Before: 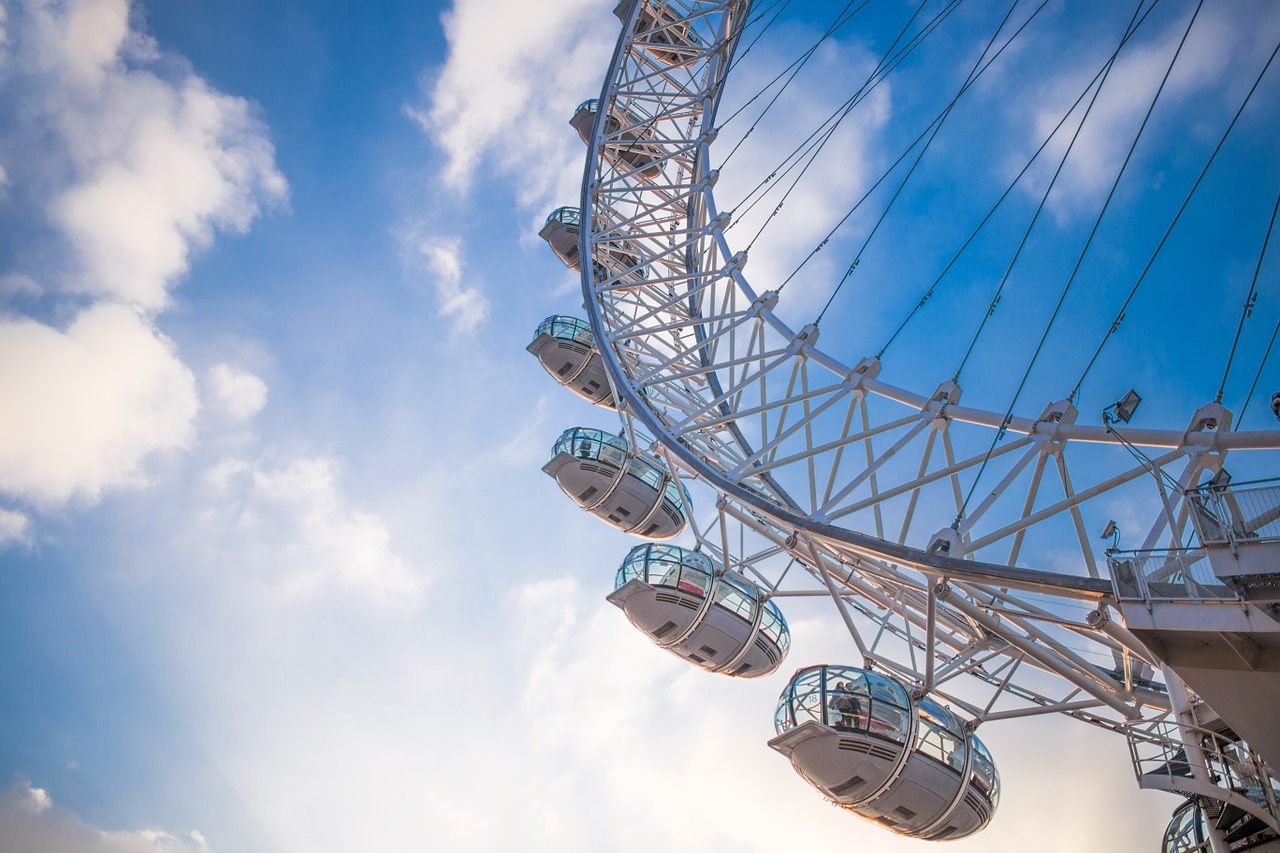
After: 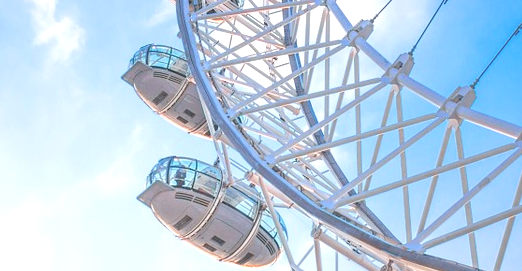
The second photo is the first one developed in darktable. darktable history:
contrast brightness saturation: brightness 0.146
crop: left 31.658%, top 31.778%, right 27.541%, bottom 36.355%
exposure: black level correction 0, exposure 0.7 EV, compensate highlight preservation false
